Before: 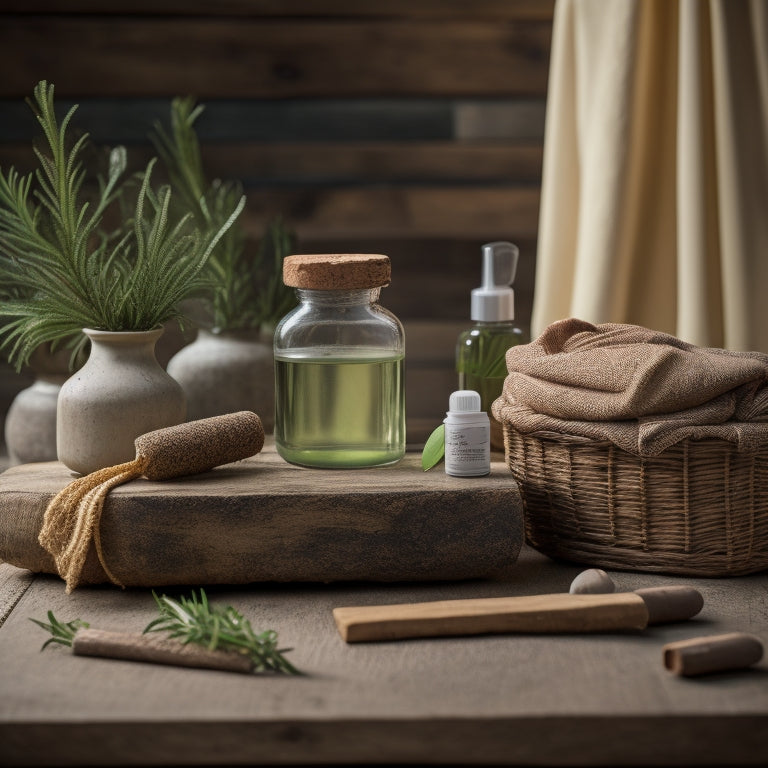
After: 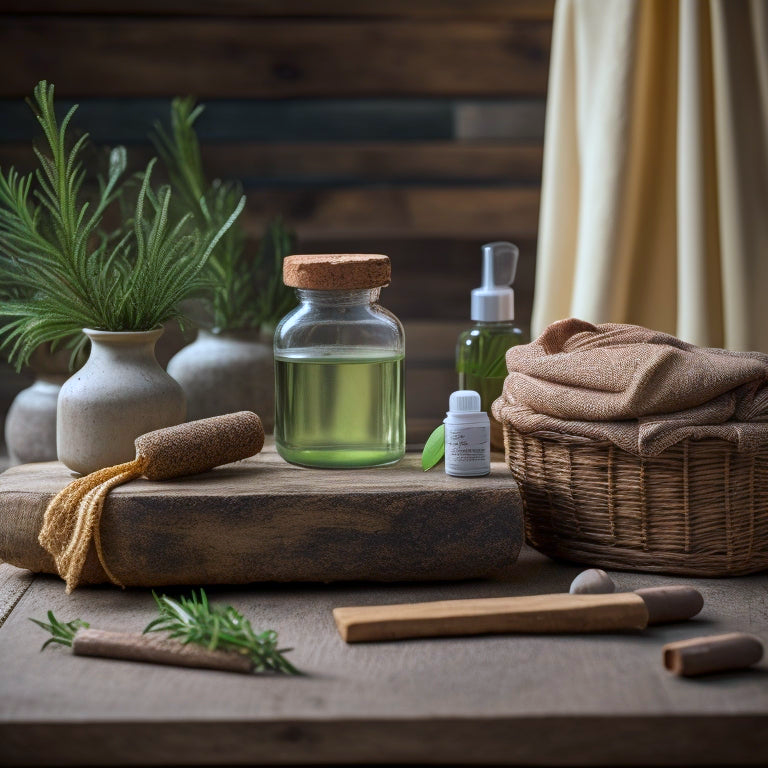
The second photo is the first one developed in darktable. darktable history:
exposure: exposure 0.202 EV, compensate highlight preservation false
contrast brightness saturation: brightness -0.025, saturation 0.338
color calibration: gray › normalize channels true, x 0.37, y 0.382, temperature 4316.72 K, gamut compression 0.026
